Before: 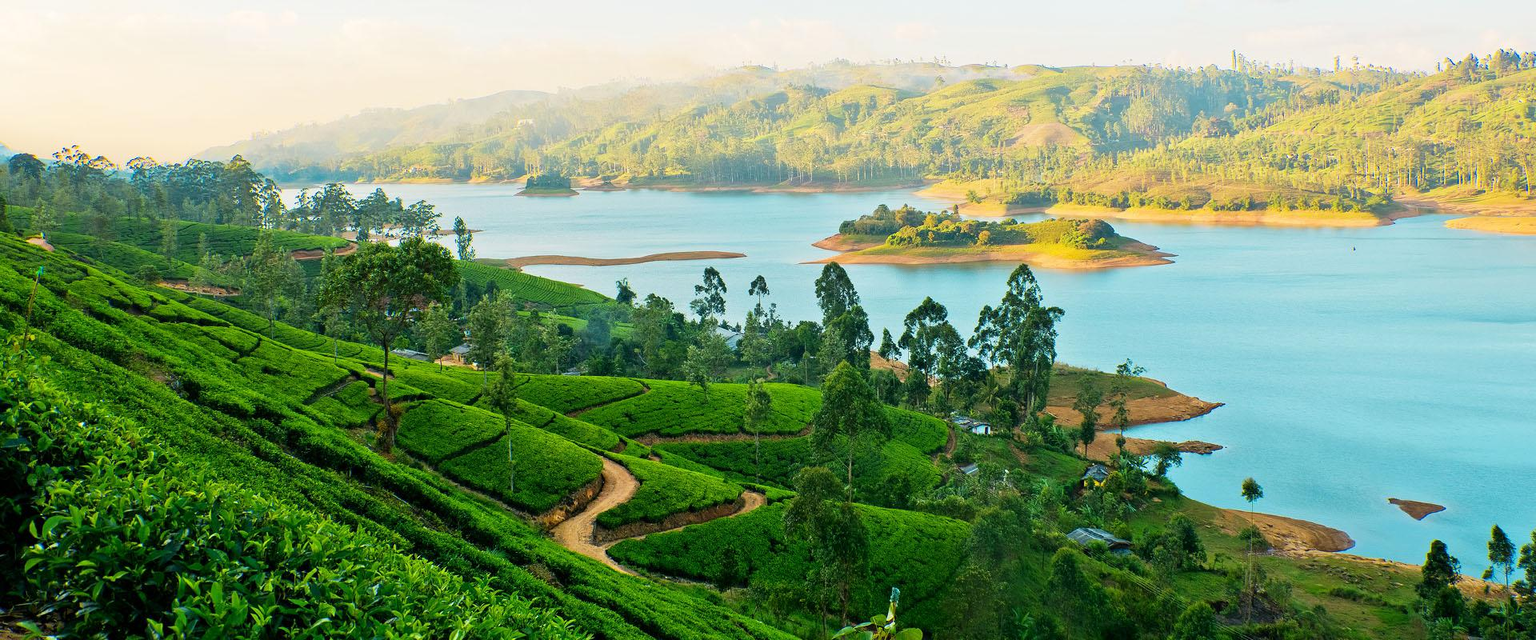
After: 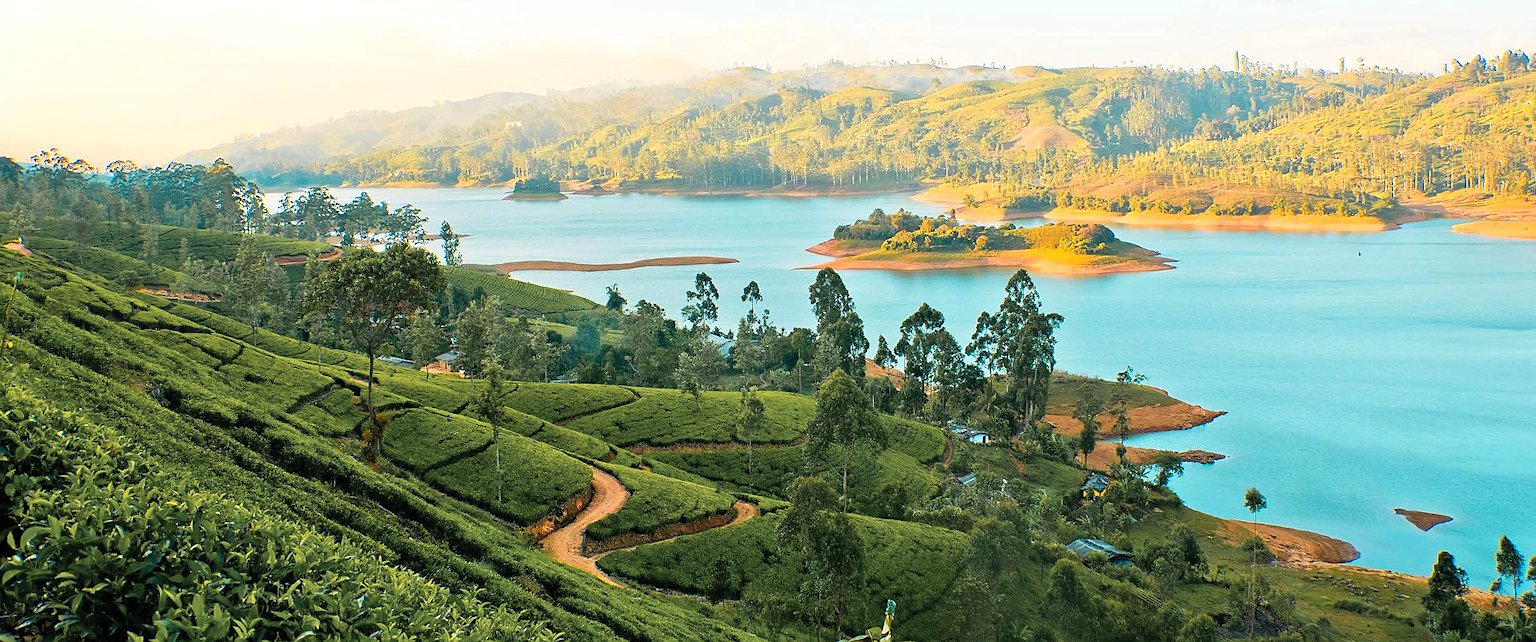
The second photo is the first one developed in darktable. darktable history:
shadows and highlights: shadows 25.36, highlights -25.76, highlights color adjustment 46.07%
crop and rotate: left 1.468%, right 0.558%, bottom 1.588%
exposure: exposure 0.161 EV, compensate highlight preservation false
color zones: curves: ch1 [(0.263, 0.53) (0.376, 0.287) (0.487, 0.512) (0.748, 0.547) (1, 0.513)]; ch2 [(0.262, 0.45) (0.751, 0.477)]
sharpen: radius 1.538, amount 0.358, threshold 1.728
